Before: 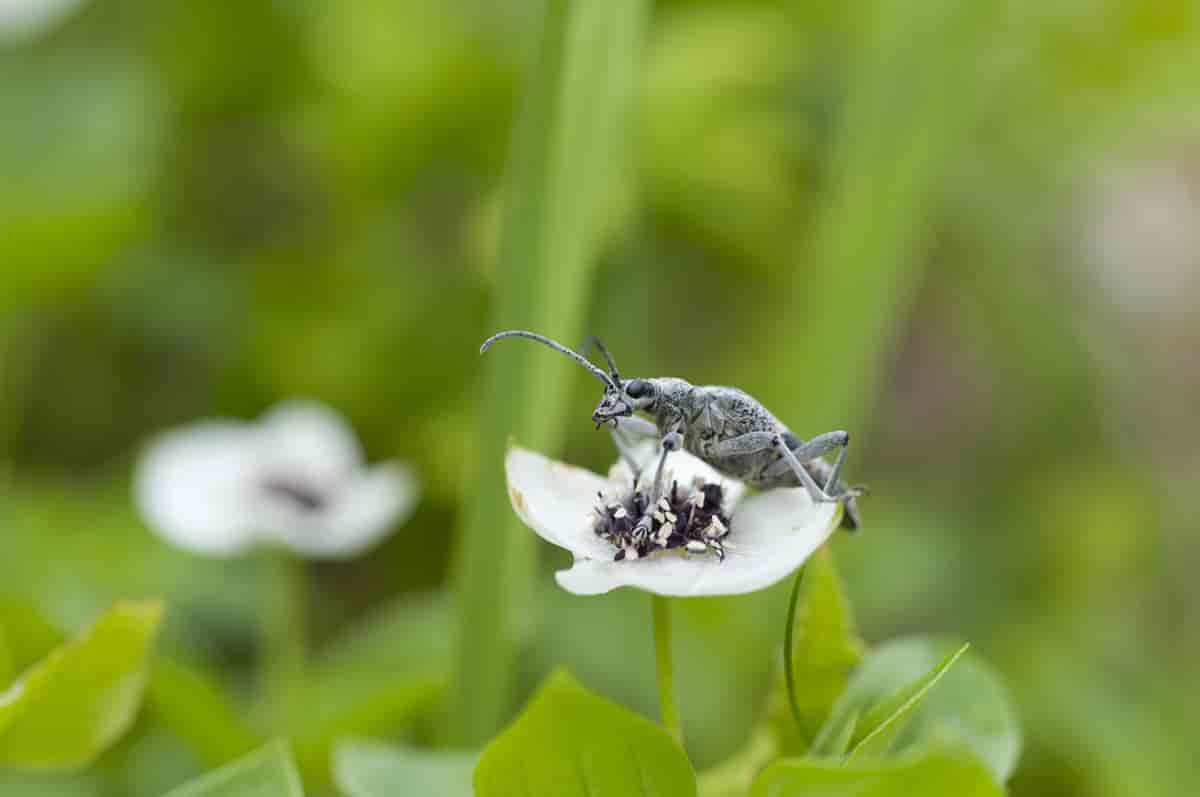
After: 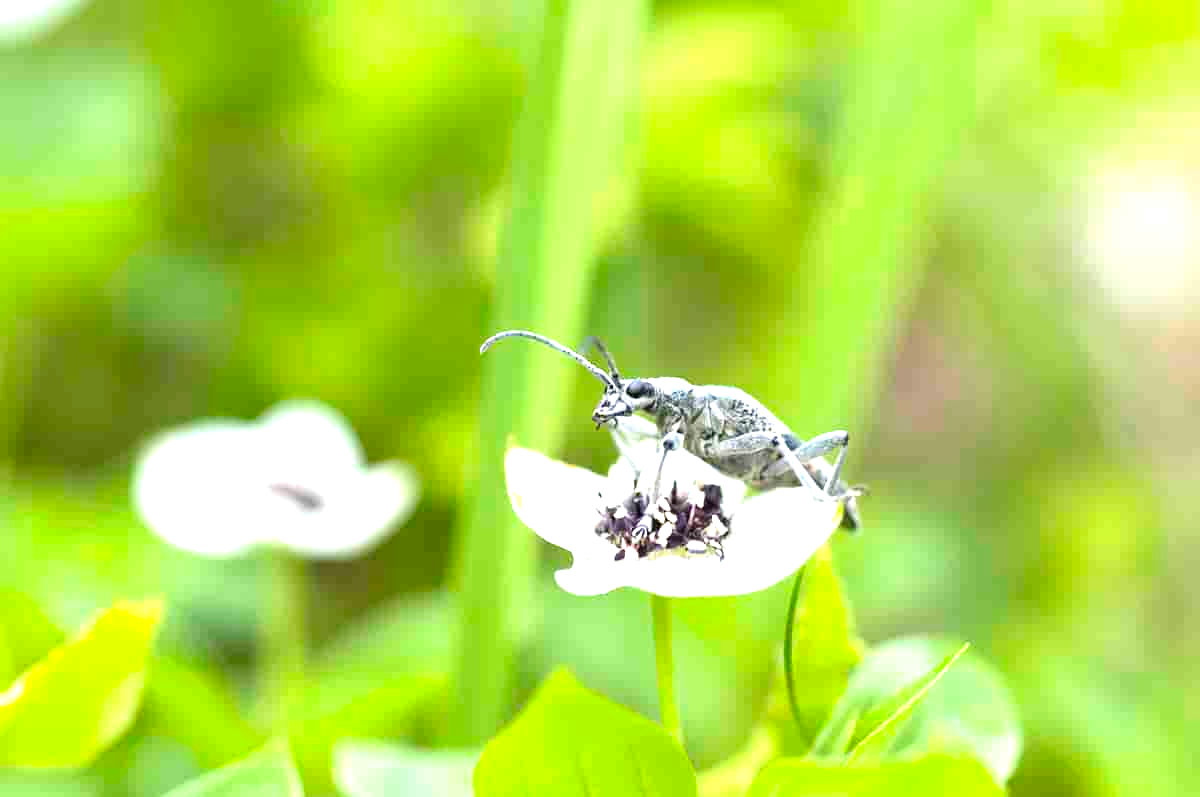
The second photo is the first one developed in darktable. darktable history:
exposure: black level correction 0, exposure 1.491 EV, compensate highlight preservation false
